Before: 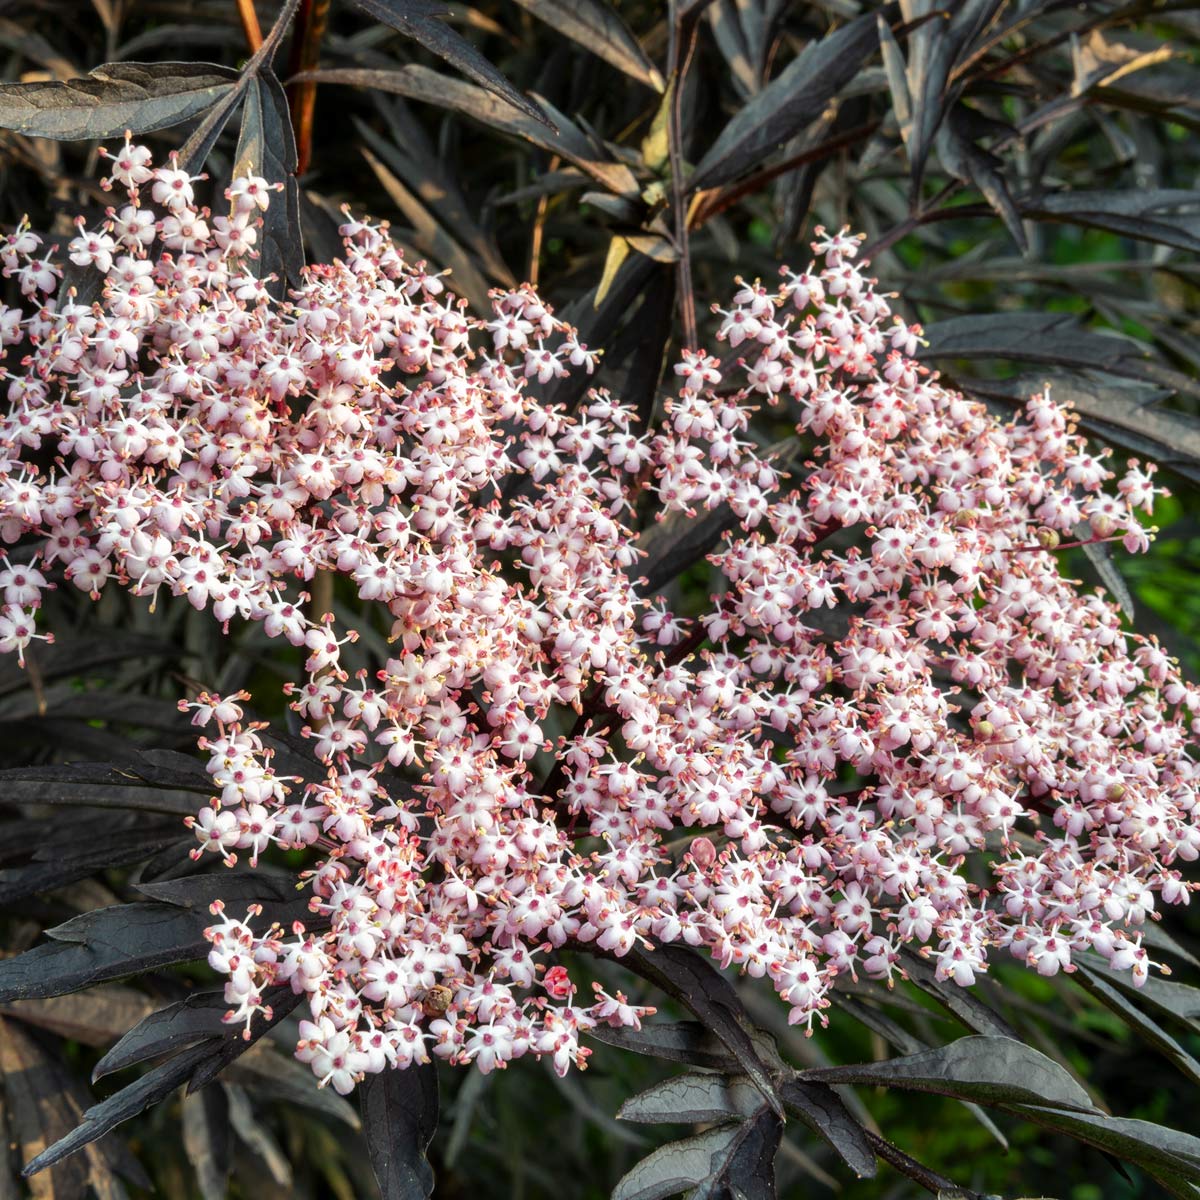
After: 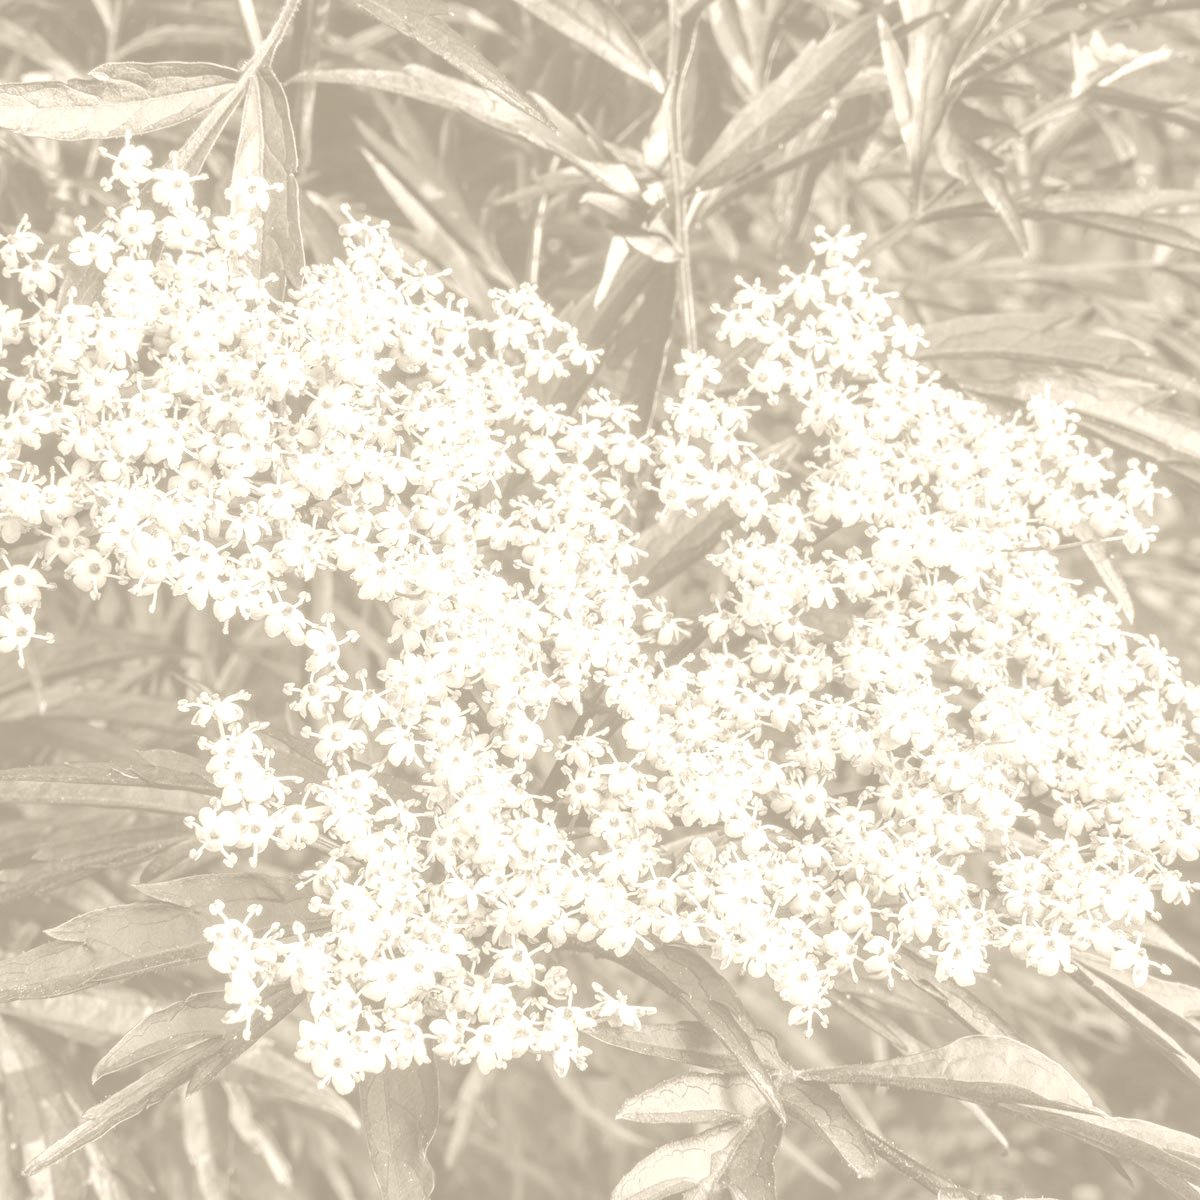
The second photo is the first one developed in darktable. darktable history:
local contrast: on, module defaults
colorize: hue 36°, saturation 71%, lightness 80.79%
